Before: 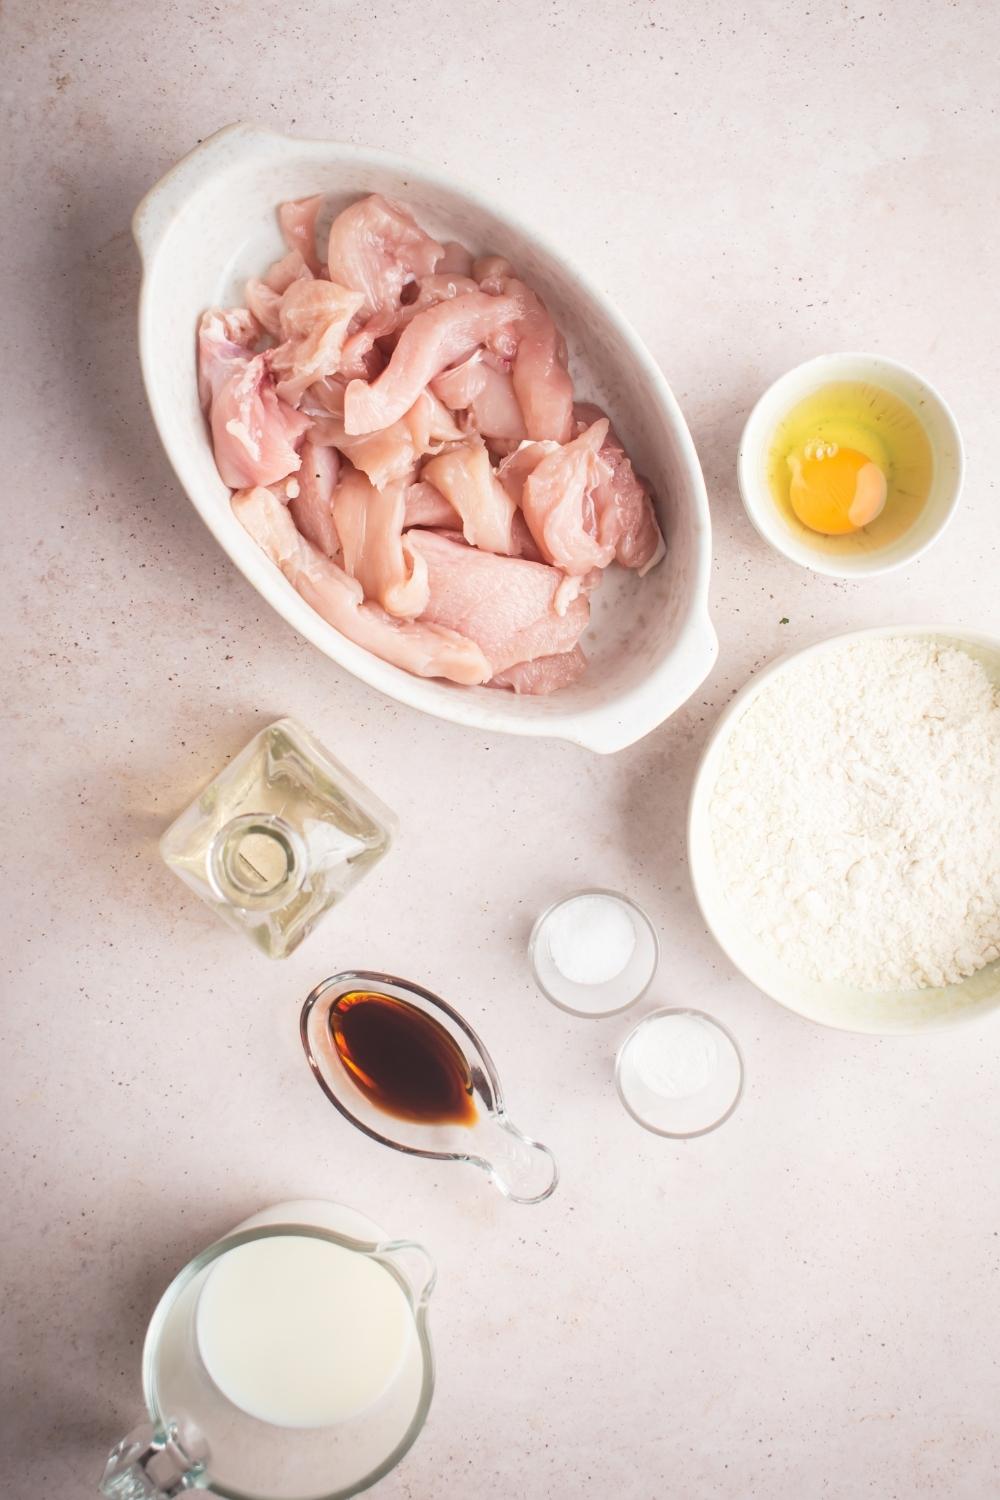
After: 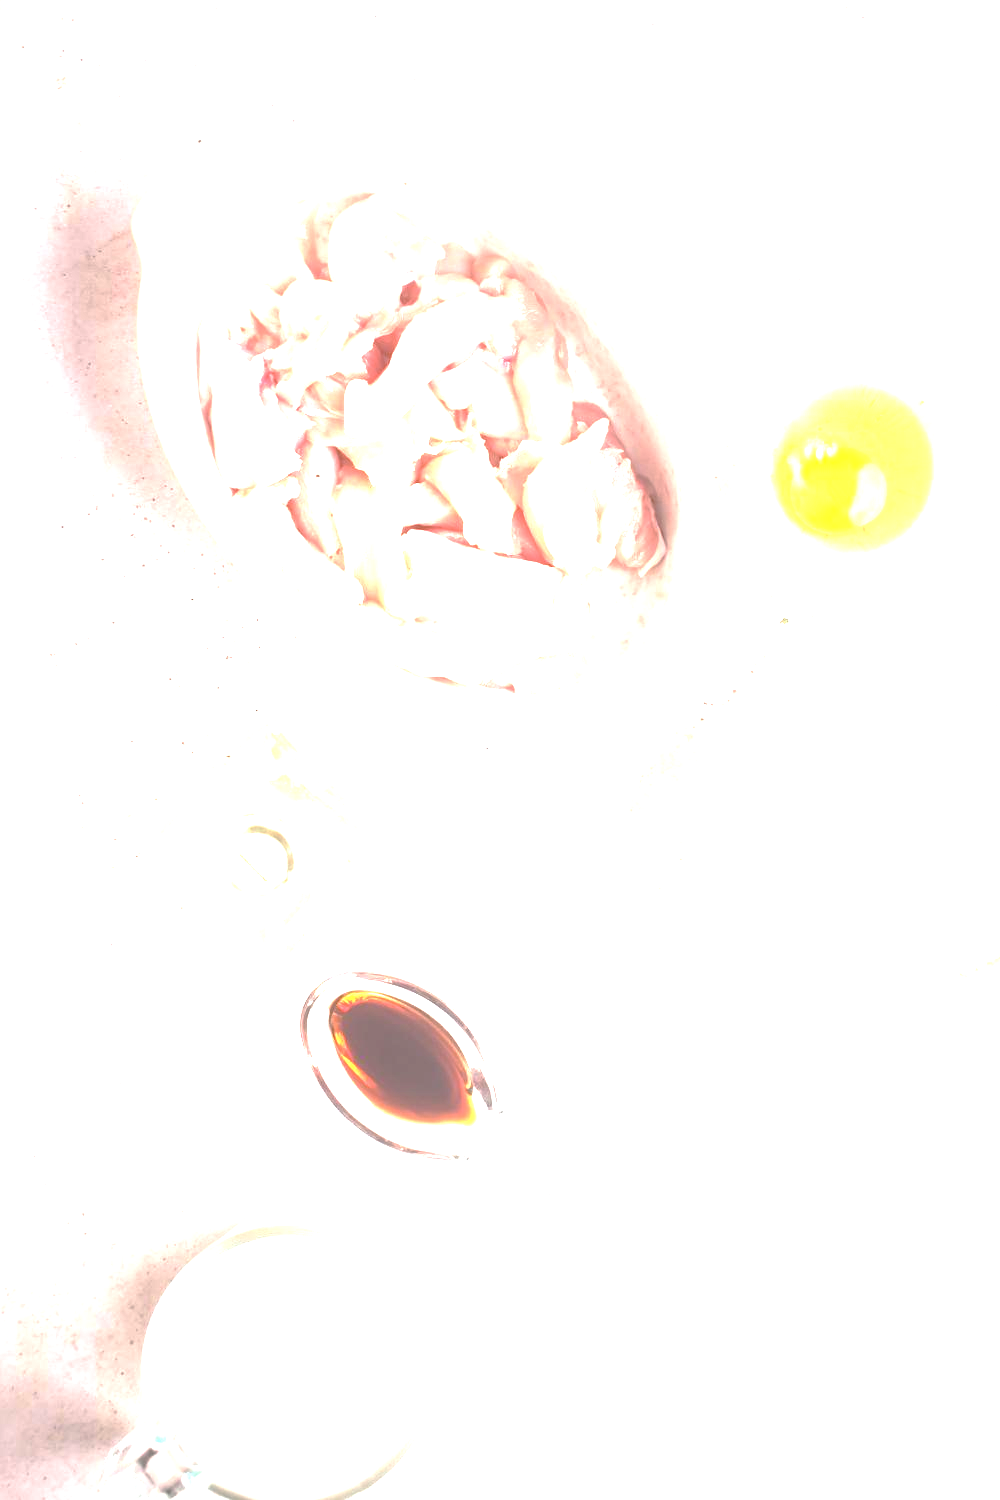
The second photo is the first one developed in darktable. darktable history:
exposure: black level correction 0, exposure 2.311 EV, compensate exposure bias true, compensate highlight preservation false
tone curve: curves: ch0 [(0, 0) (0.004, 0.008) (0.077, 0.156) (0.169, 0.29) (0.774, 0.774) (1, 1)], preserve colors none
